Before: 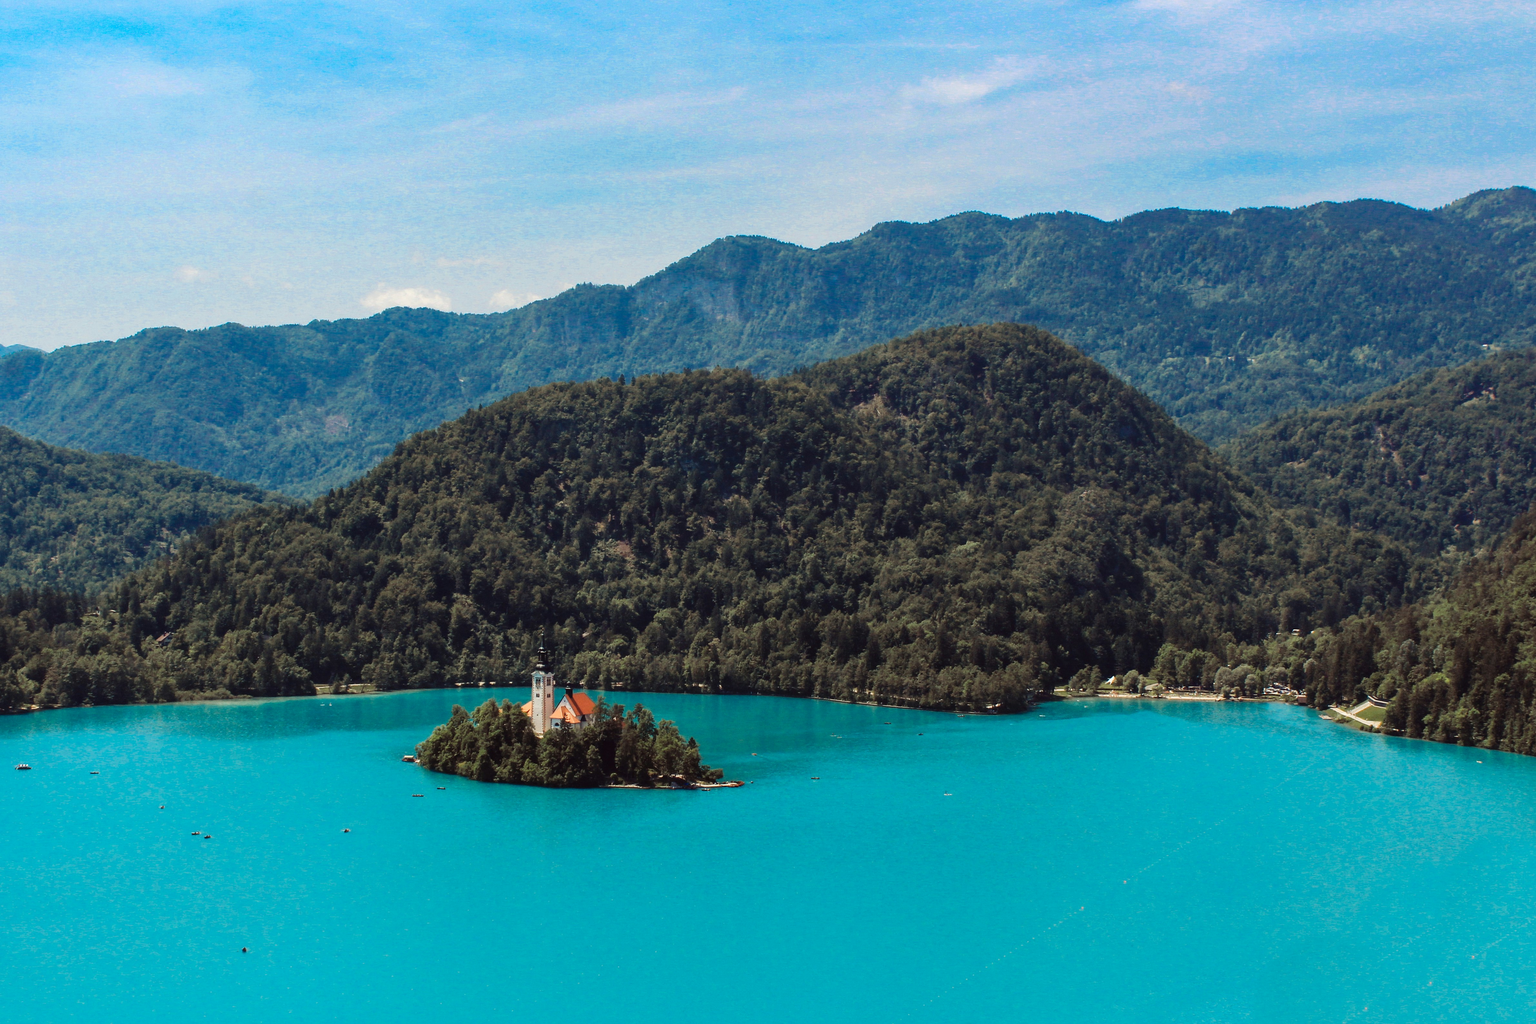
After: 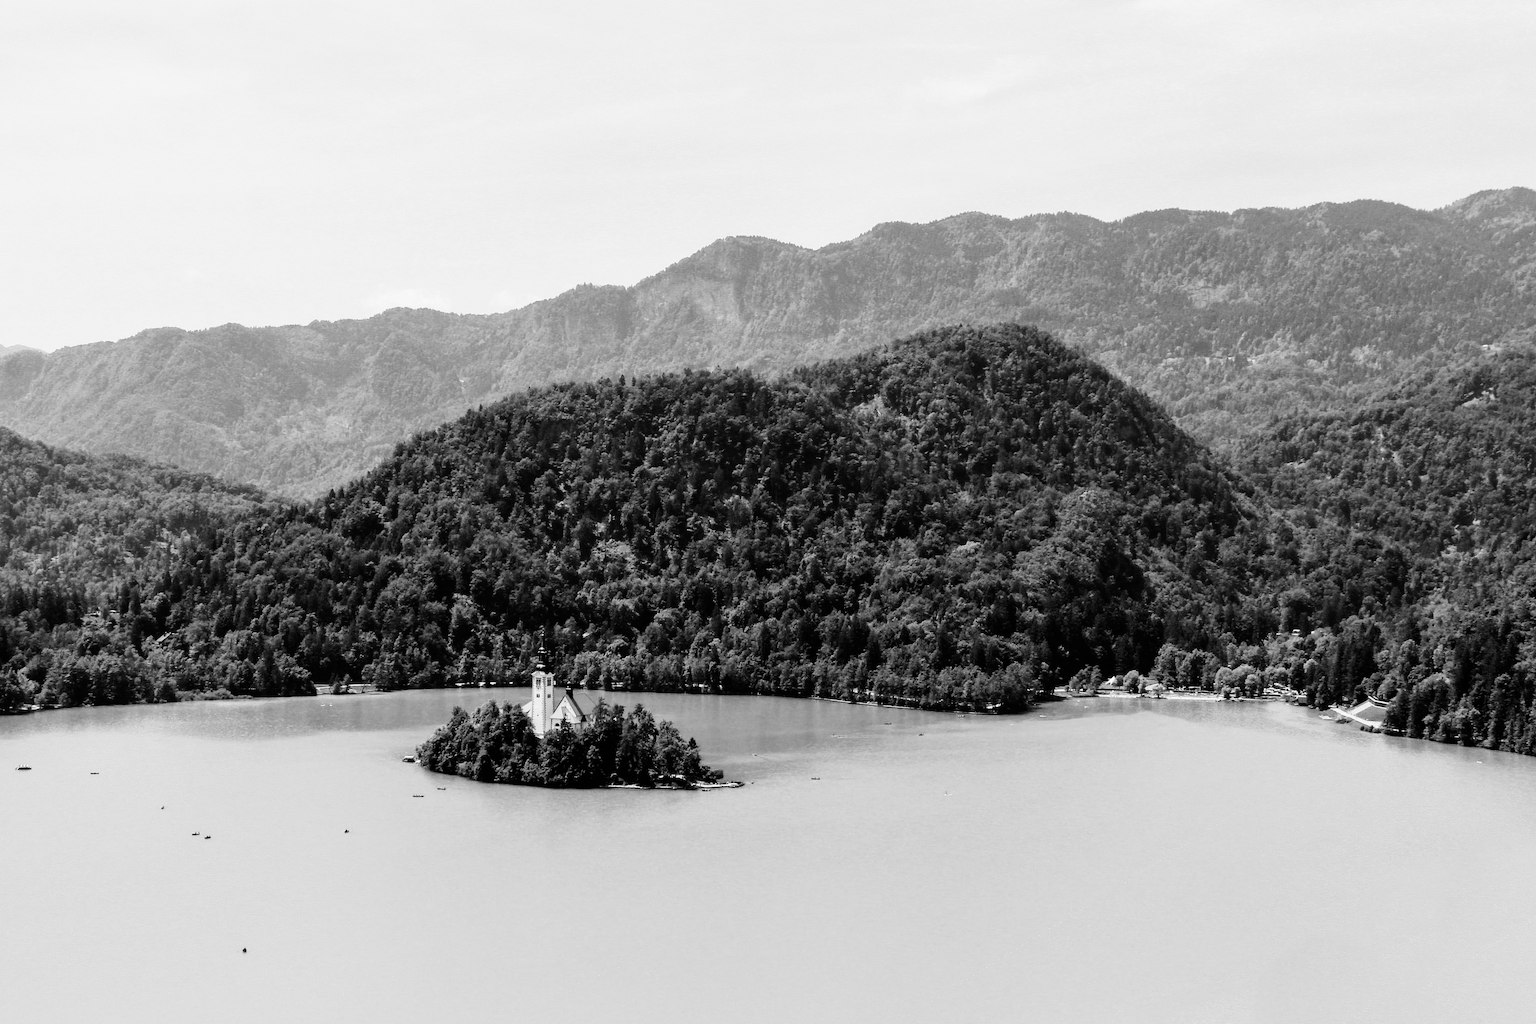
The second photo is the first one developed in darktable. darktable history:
exposure: black level correction 0, exposure 1.1 EV, compensate exposure bias true, compensate highlight preservation false
filmic rgb: black relative exposure -5 EV, hardness 2.88, contrast 1.4, highlights saturation mix -30%
color calibration: output gray [0.18, 0.41, 0.41, 0], gray › normalize channels true, illuminant same as pipeline (D50), adaptation XYZ, x 0.346, y 0.359, gamut compression 0
